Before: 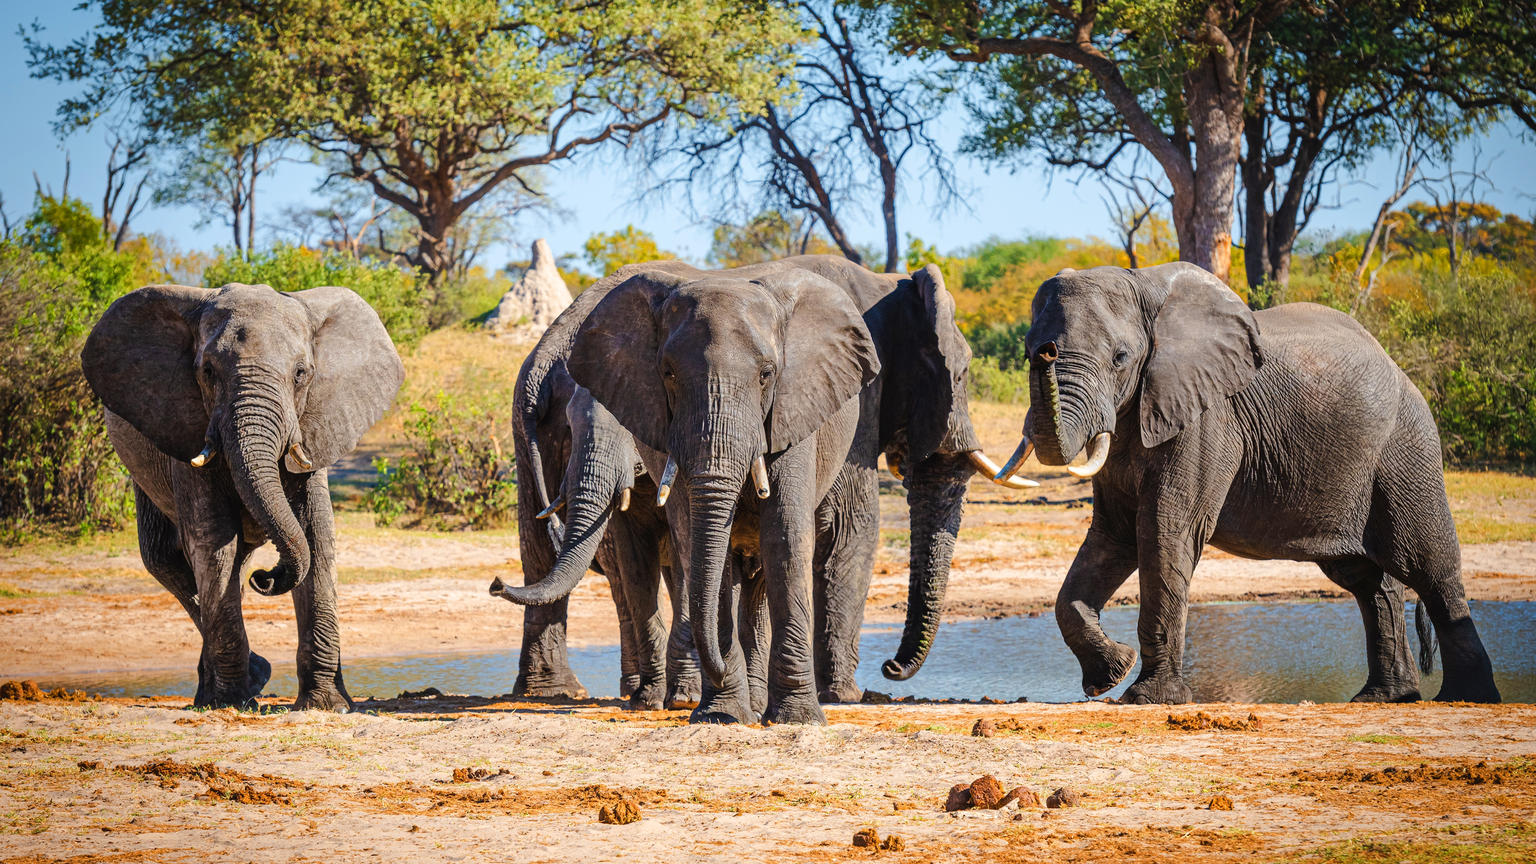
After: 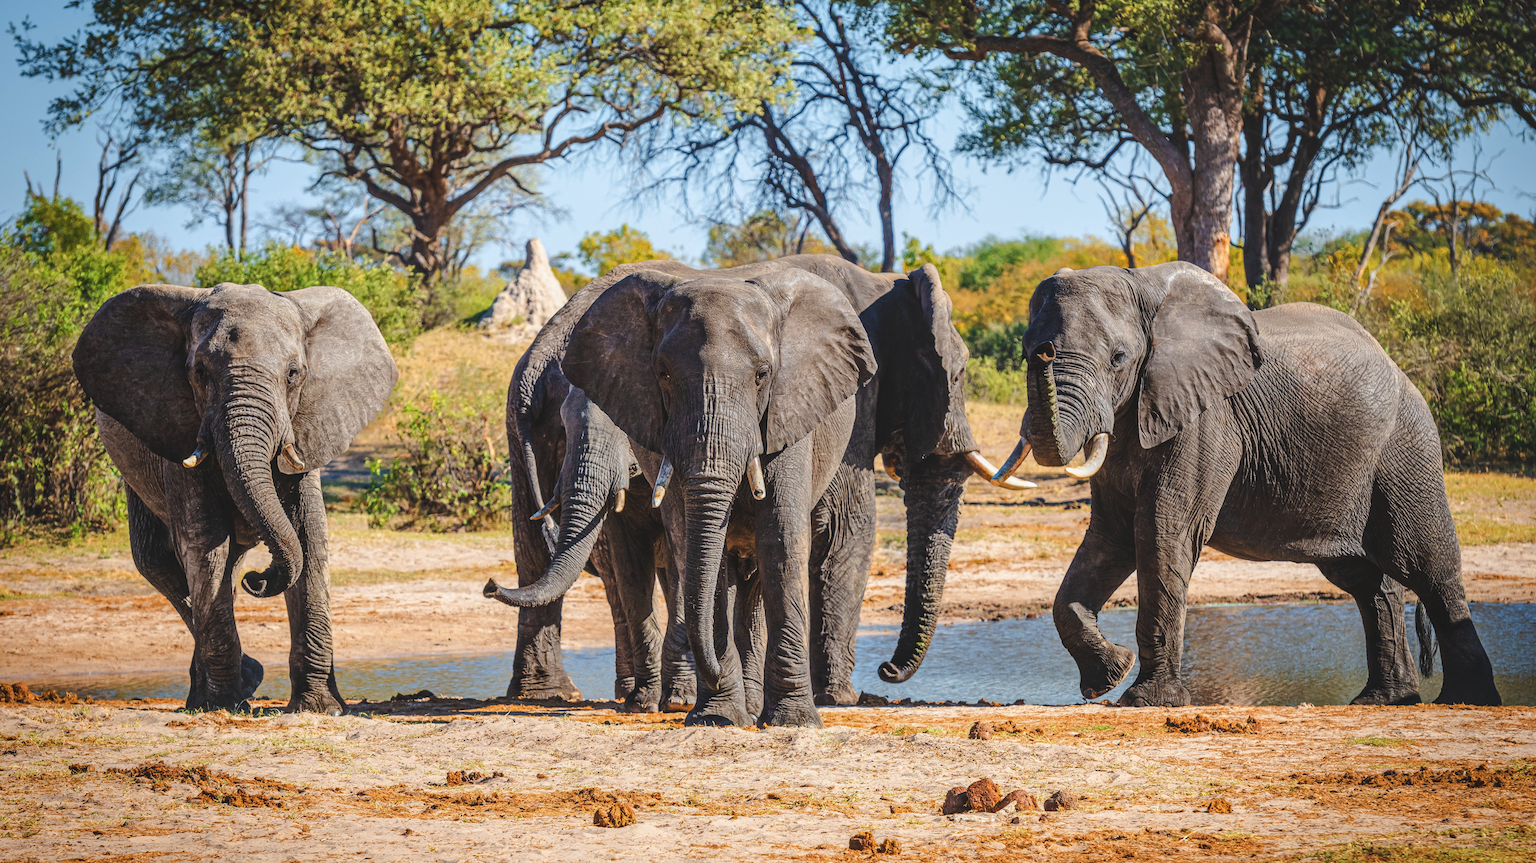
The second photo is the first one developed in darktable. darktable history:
crop and rotate: left 0.644%, top 0.353%, bottom 0.373%
exposure: black level correction -0.015, exposure -0.193 EV, compensate highlight preservation false
local contrast: detail 130%
